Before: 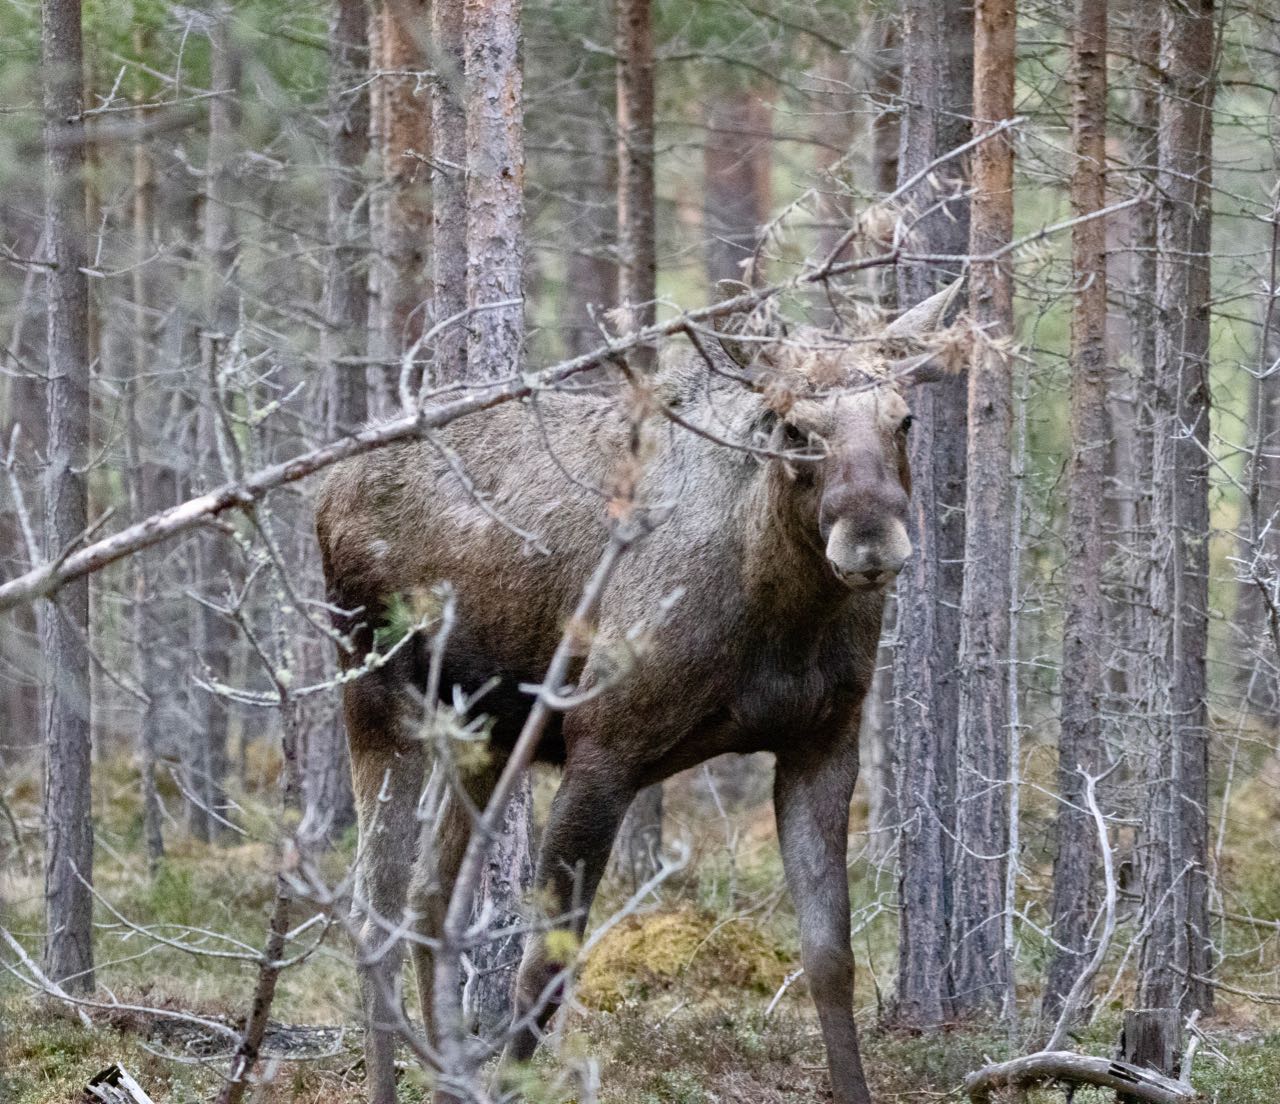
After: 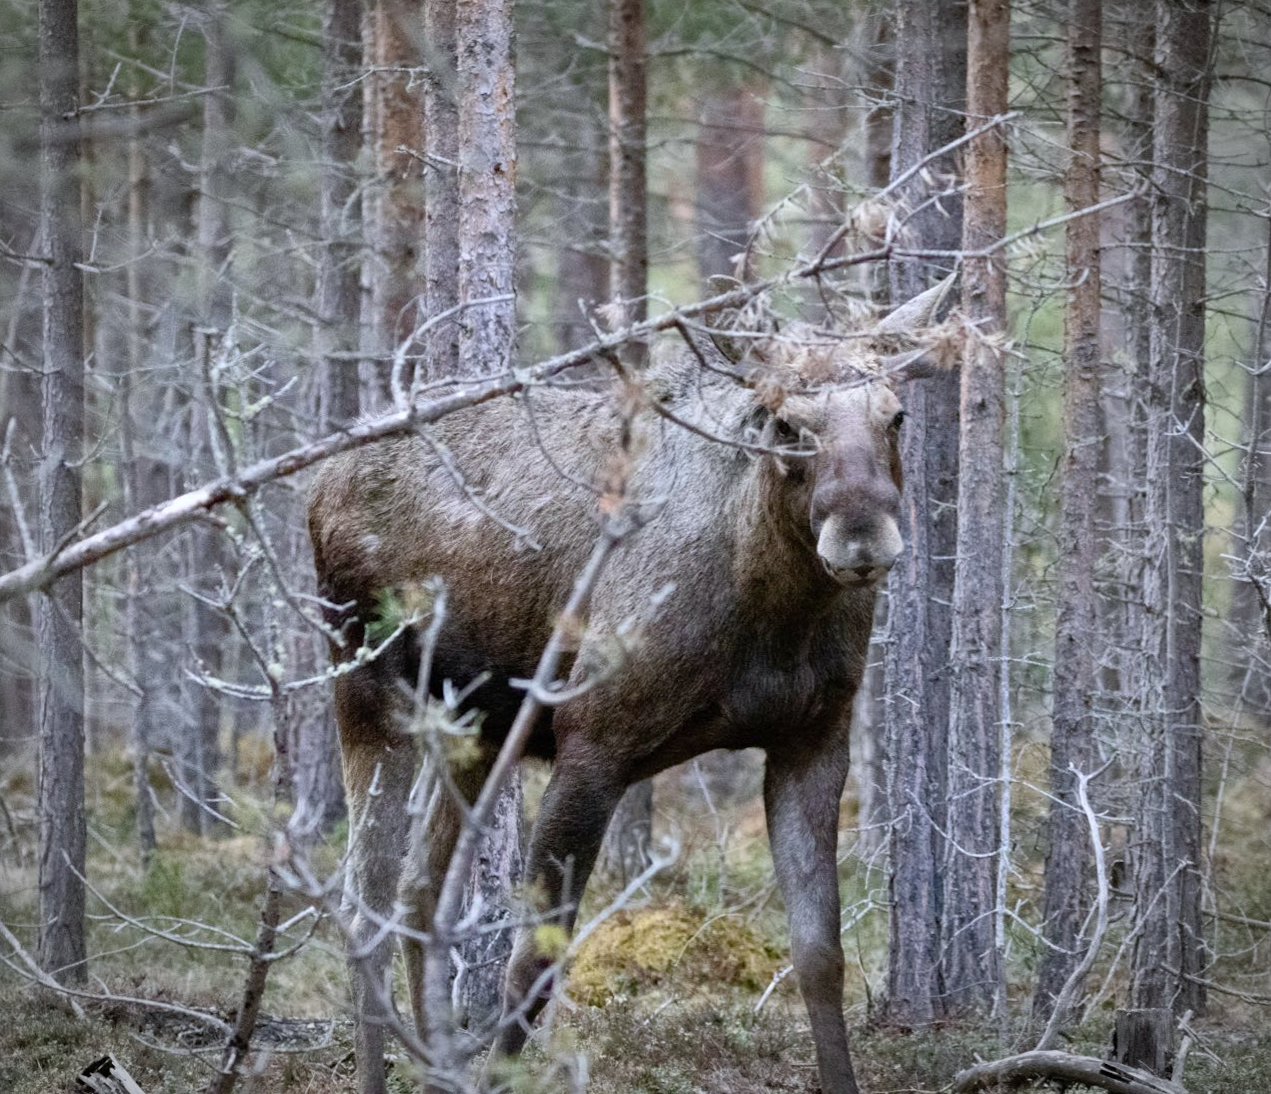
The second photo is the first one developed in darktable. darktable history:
vignetting: automatic ratio true
rotate and perspective: rotation 0.192°, lens shift (horizontal) -0.015, crop left 0.005, crop right 0.996, crop top 0.006, crop bottom 0.99
white balance: red 0.974, blue 1.044
